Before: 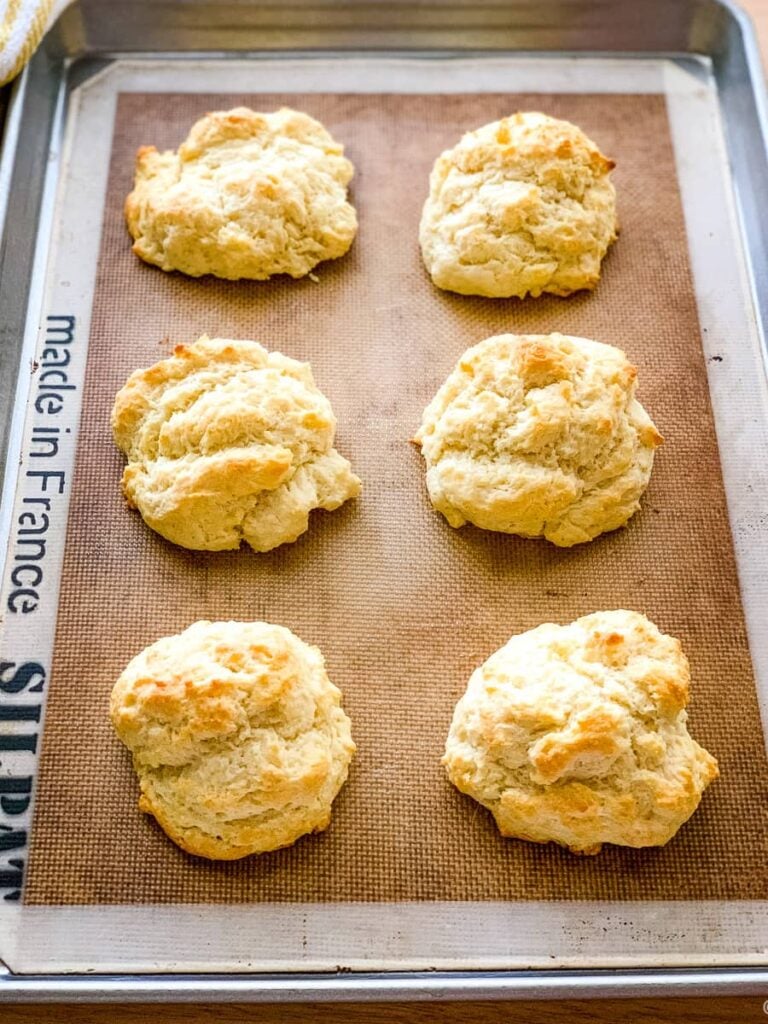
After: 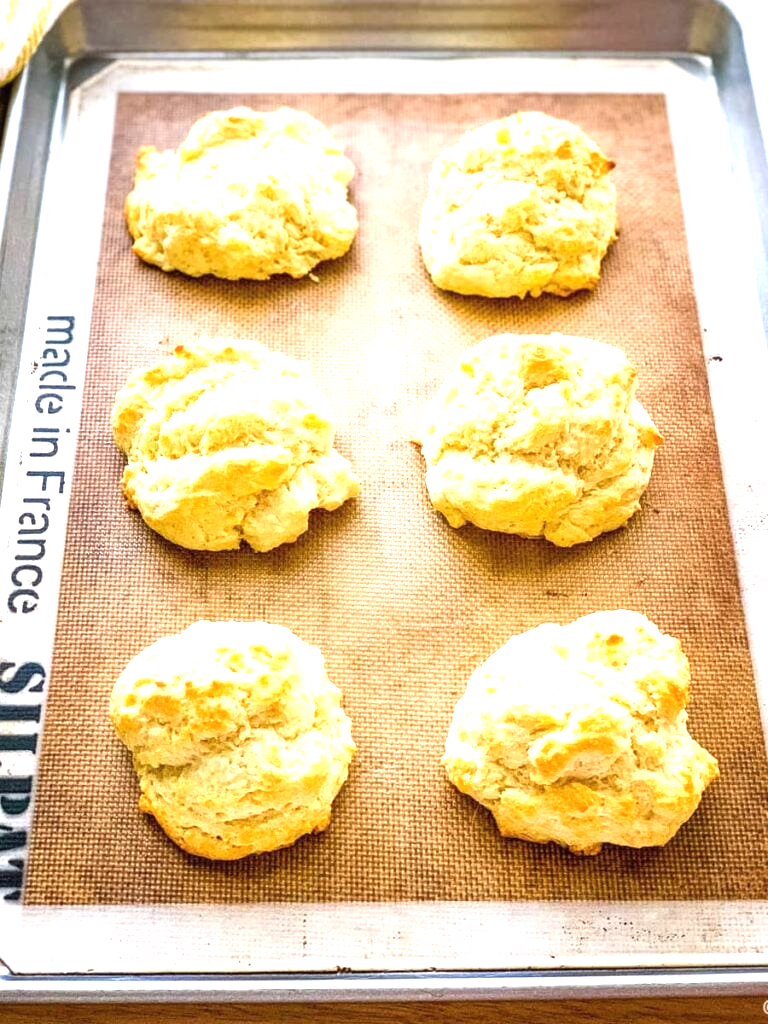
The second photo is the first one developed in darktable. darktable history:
exposure: black level correction 0, exposure 1.101 EV, compensate highlight preservation false
